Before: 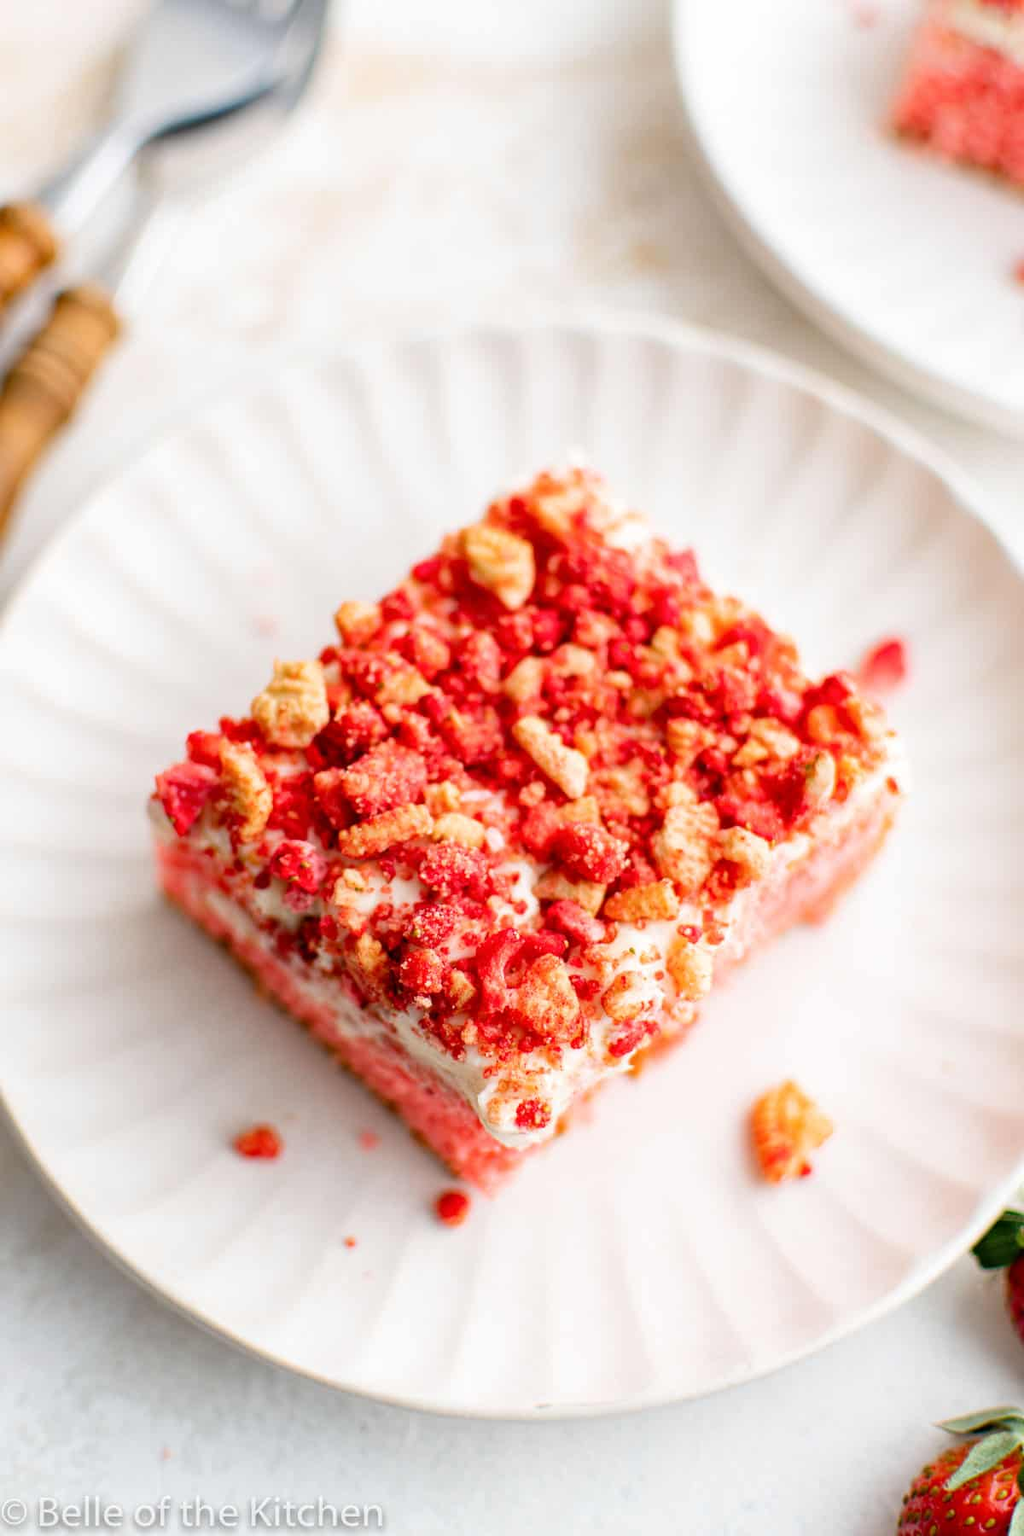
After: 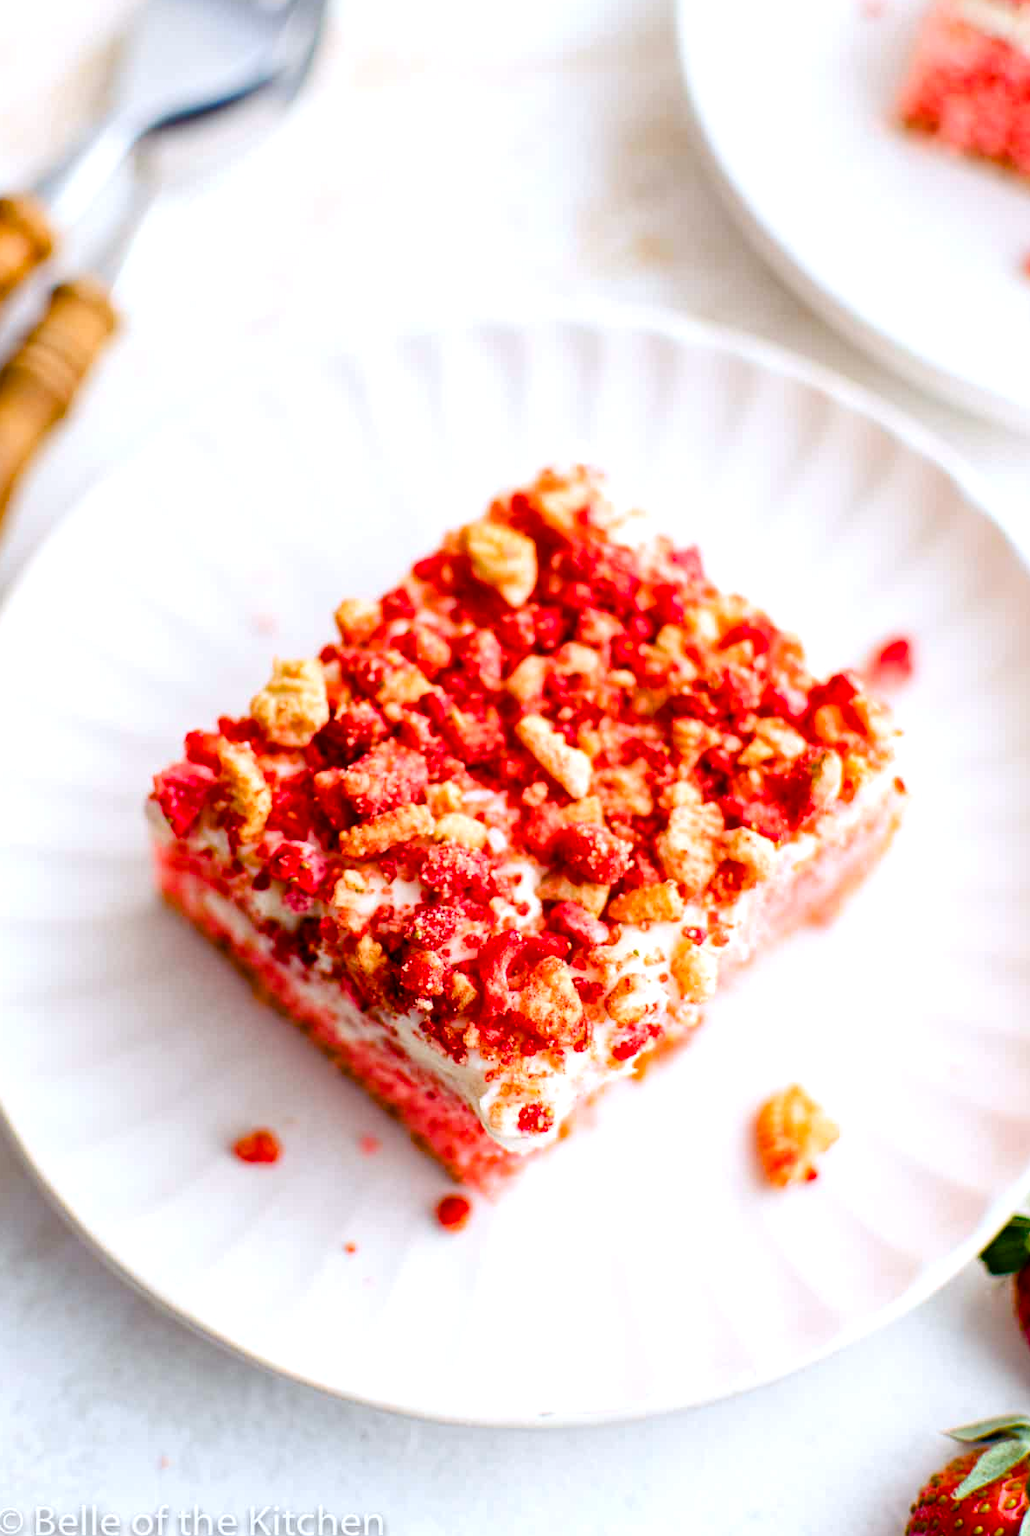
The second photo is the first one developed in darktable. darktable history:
crop: left 0.421%, top 0.685%, right 0.197%, bottom 0.573%
color balance rgb: shadows lift › luminance -21.586%, shadows lift › chroma 8.633%, shadows lift › hue 285.53°, highlights gain › luminance 17.043%, highlights gain › chroma 2.919%, highlights gain › hue 261.01°, linear chroma grading › global chroma 9.777%, perceptual saturation grading › global saturation 20%, perceptual saturation grading › highlights -25.096%, perceptual saturation grading › shadows 50.046%
